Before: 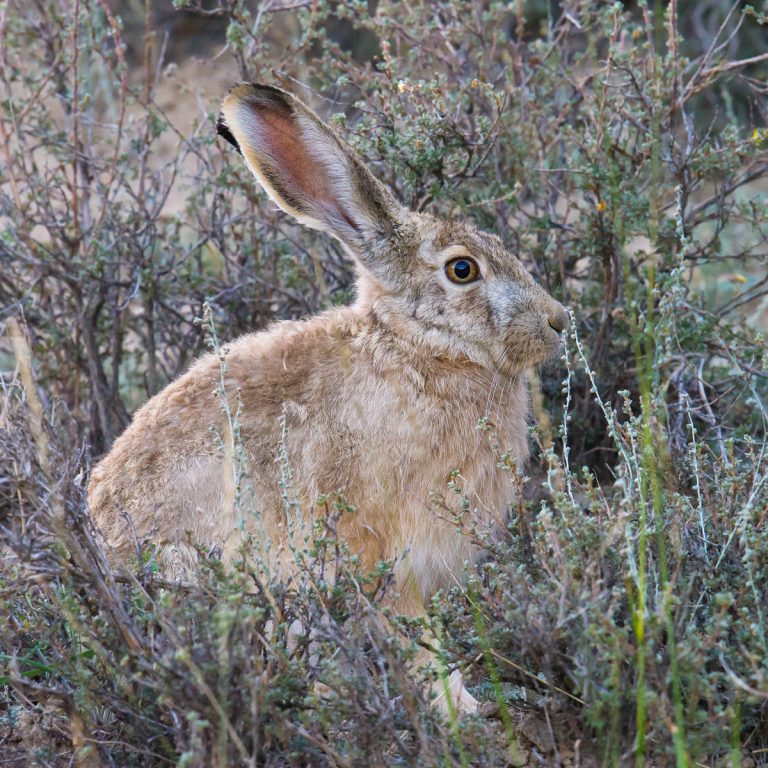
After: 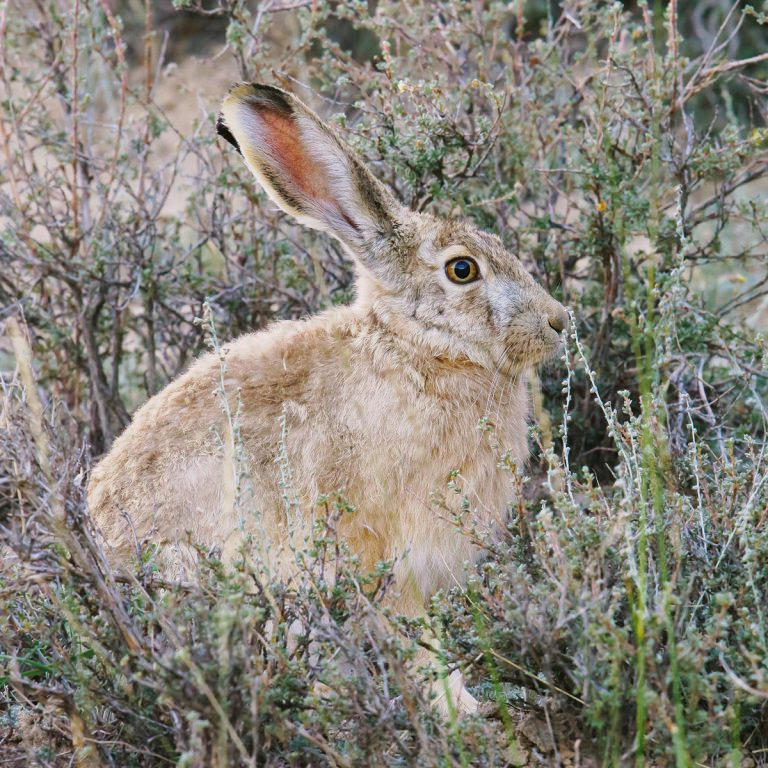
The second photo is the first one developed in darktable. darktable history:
tone curve: curves: ch0 [(0, 0) (0.003, 0.031) (0.011, 0.041) (0.025, 0.054) (0.044, 0.06) (0.069, 0.083) (0.1, 0.108) (0.136, 0.135) (0.177, 0.179) (0.224, 0.231) (0.277, 0.294) (0.335, 0.378) (0.399, 0.463) (0.468, 0.552) (0.543, 0.627) (0.623, 0.694) (0.709, 0.776) (0.801, 0.849) (0.898, 0.905) (1, 1)], preserve colors none
color look up table: target L [91.84, 87.18, 83.18, 84.51, 78.12, 66.84, 69.69, 65.51, 52.49, 54.28, 44.97, 33.95, 21.59, 201.32, 79.05, 74.37, 69.53, 55.58, 52.25, 51.73, 48.88, 44.65, 42.5, 30.85, 21.11, 14.21, 86.16, 68.2, 70.29, 62.41, 71.76, 63.07, 52.16, 47.05, 44.23, 40.03, 38.75, 29.97, 23.75, 14.79, 4.64, 96.84, 94.04, 89.07, 76.03, 66.27, 54.86, 43.39, 3.23], target a [-14.69, -26.39, -38.37, -6.431, -43.82, -11.23, -18.37, -29.14, -43.49, -15.49, -23.19, -25.07, -15.82, 0, 14.74, 39.31, 32.48, 46.58, 39.06, 62.26, 4.926, 8.393, 63.8, 6.453, 35.76, 26.38, 21.06, 16.63, 36.25, 66.66, 55.86, 13.06, 67.49, 30.85, 67.29, 18.23, 46.83, 4.738, 34.2, 29.02, 11.72, -0.585, -45.84, -26.15, -3.536, -19.3, -7.534, -23.99, -6.982], target b [45.57, 22.76, 36.98, 16.57, 26.55, 57.25, 2.936, 8.524, 37.47, 26.78, 34.12, 25.56, 19.09, -0.001, 57.97, 10.75, 47.8, 58.41, 30.05, 39.14, 48.02, 35.78, 54.08, 6.727, 34.43, 8.974, -14.13, 0.836, -31.13, -16.23, -34.66, -46.89, 1.047, -22.47, -27.99, -54.84, -49.37, -21.37, -20.64, -43.29, -17.96, 6.202, -10.44, -8.61, -21.18, -24, -40.18, -3.843, 2.805], num patches 49
